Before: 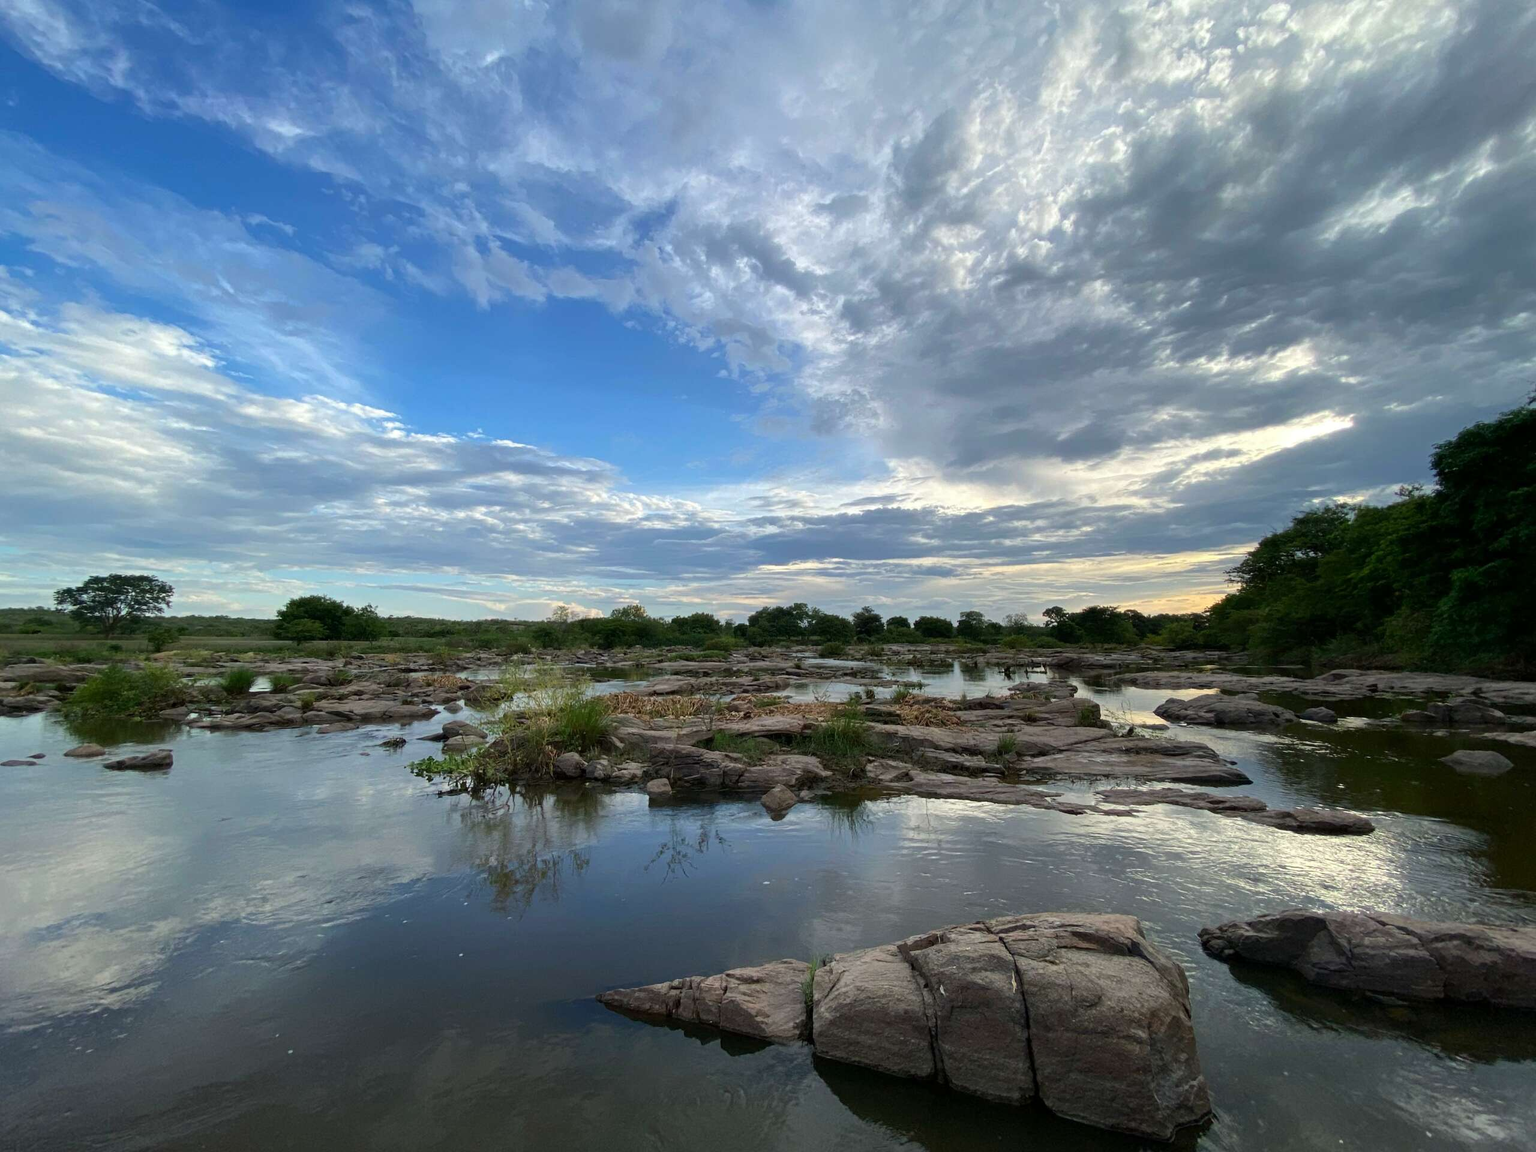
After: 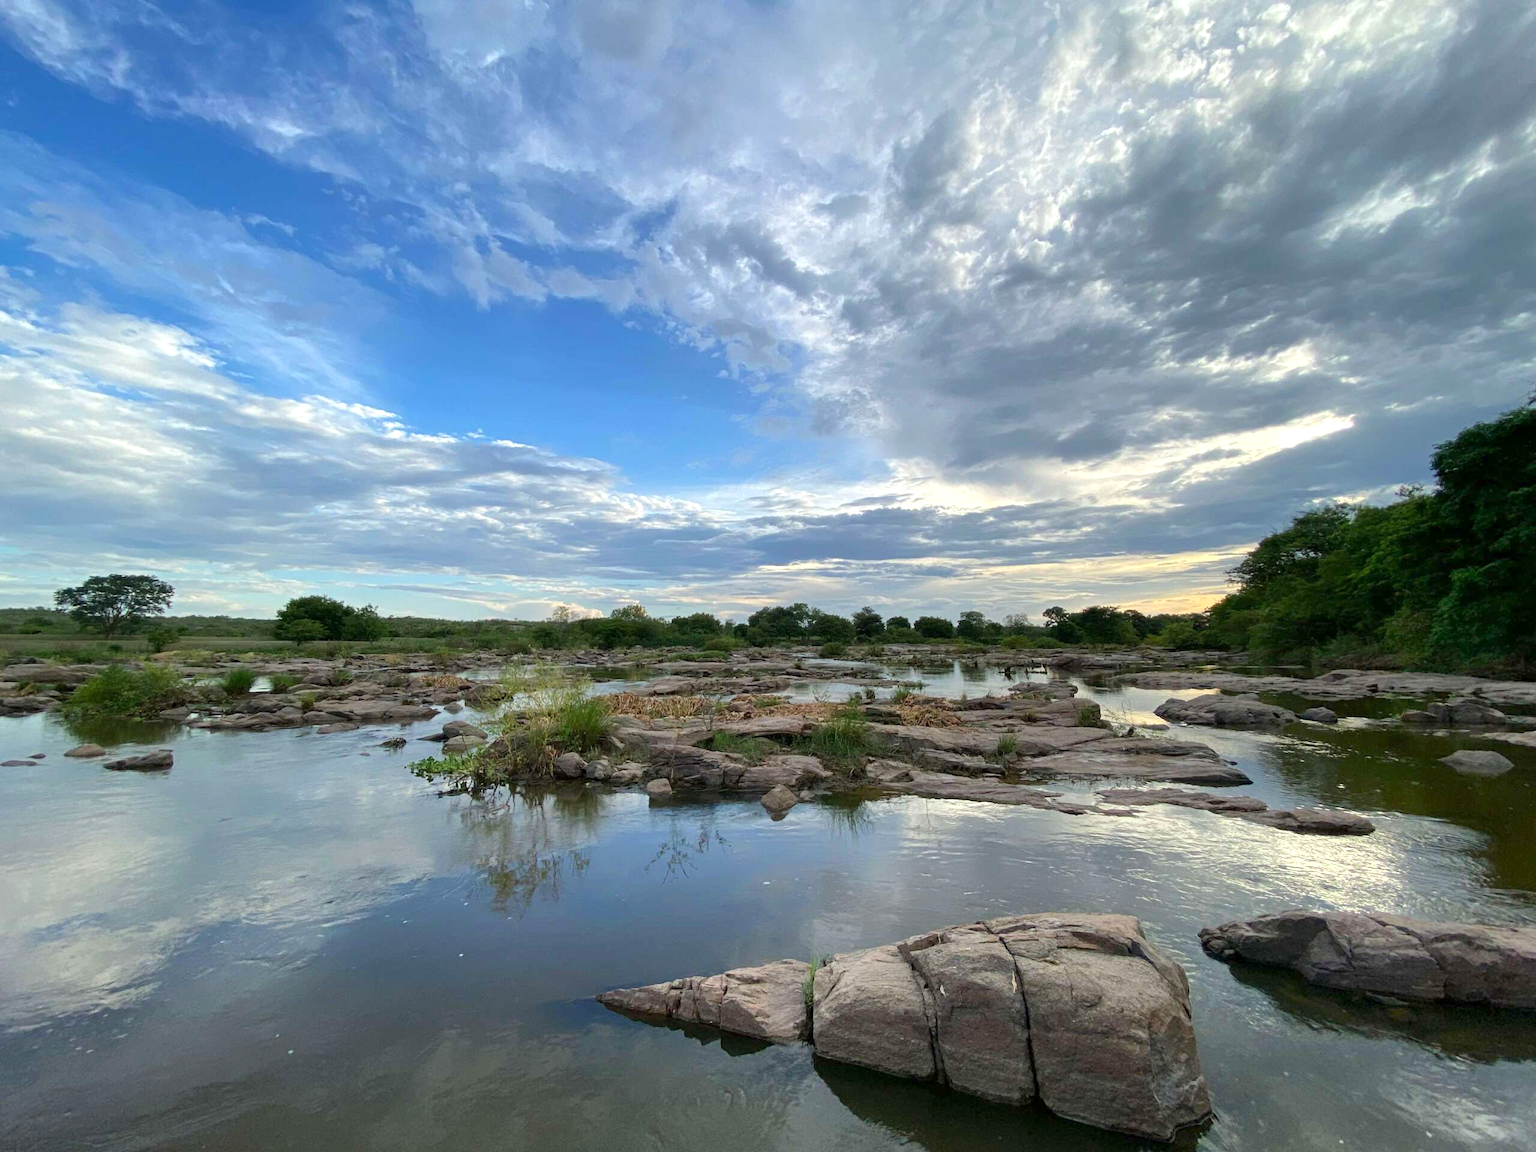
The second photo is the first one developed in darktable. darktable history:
tone equalizer: -7 EV 0.142 EV, -6 EV 0.624 EV, -5 EV 1.16 EV, -4 EV 1.34 EV, -3 EV 1.17 EV, -2 EV 0.6 EV, -1 EV 0.149 EV, smoothing diameter 24.78%, edges refinement/feathering 6.02, preserve details guided filter
exposure: exposure 0.195 EV, compensate exposure bias true, compensate highlight preservation false
